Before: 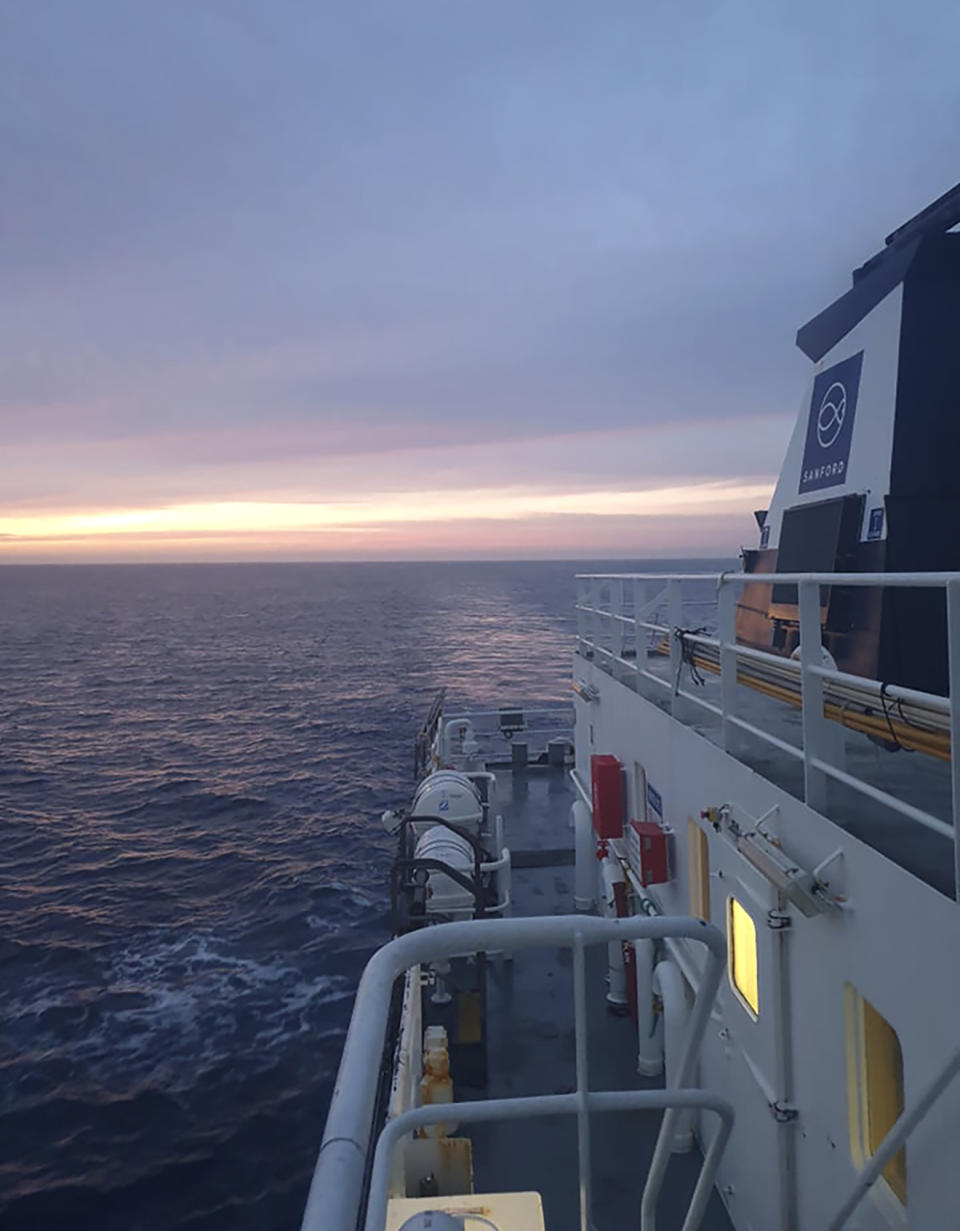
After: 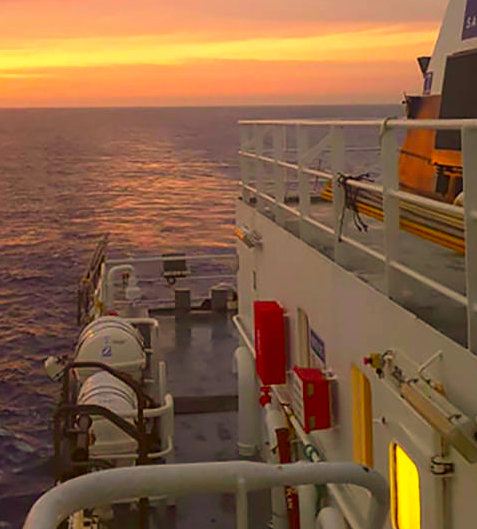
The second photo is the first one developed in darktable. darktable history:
crop: left 35.178%, top 36.945%, right 15.065%, bottom 20.021%
color correction: highlights a* 10.53, highlights b* 29.89, shadows a* 2.91, shadows b* 18.09, saturation 1.74
